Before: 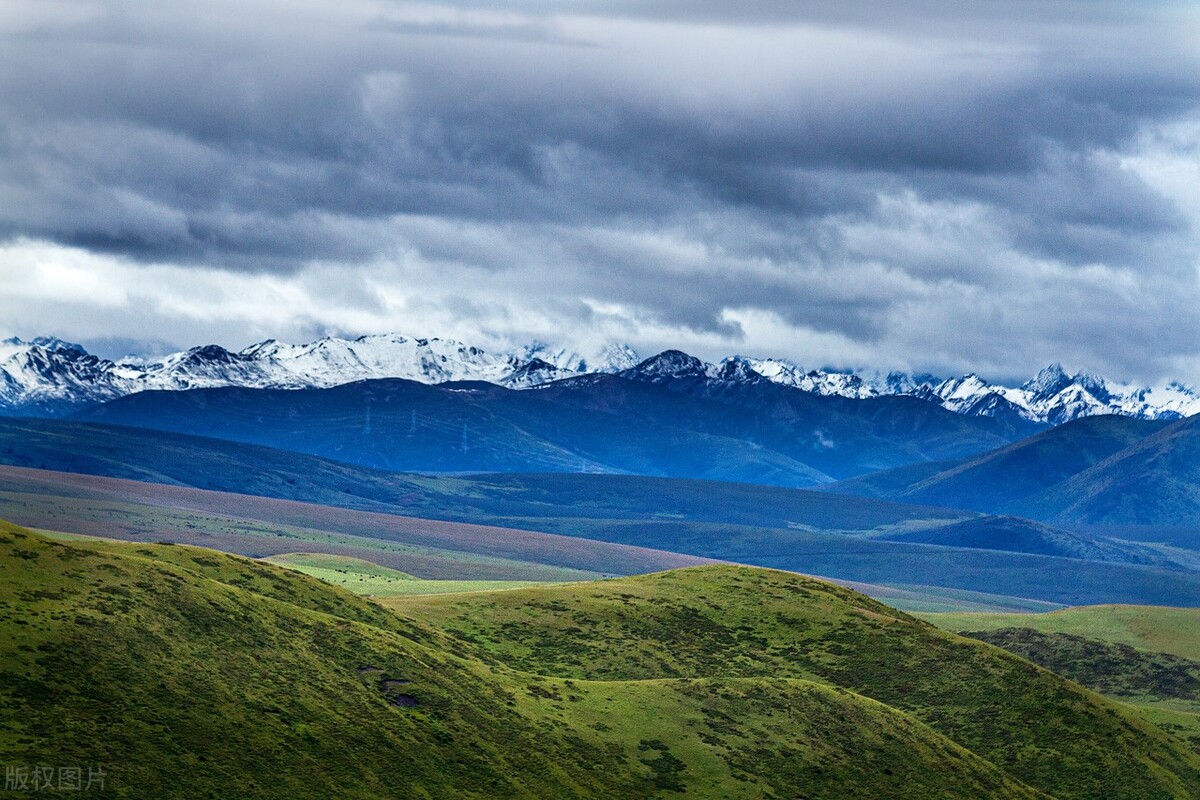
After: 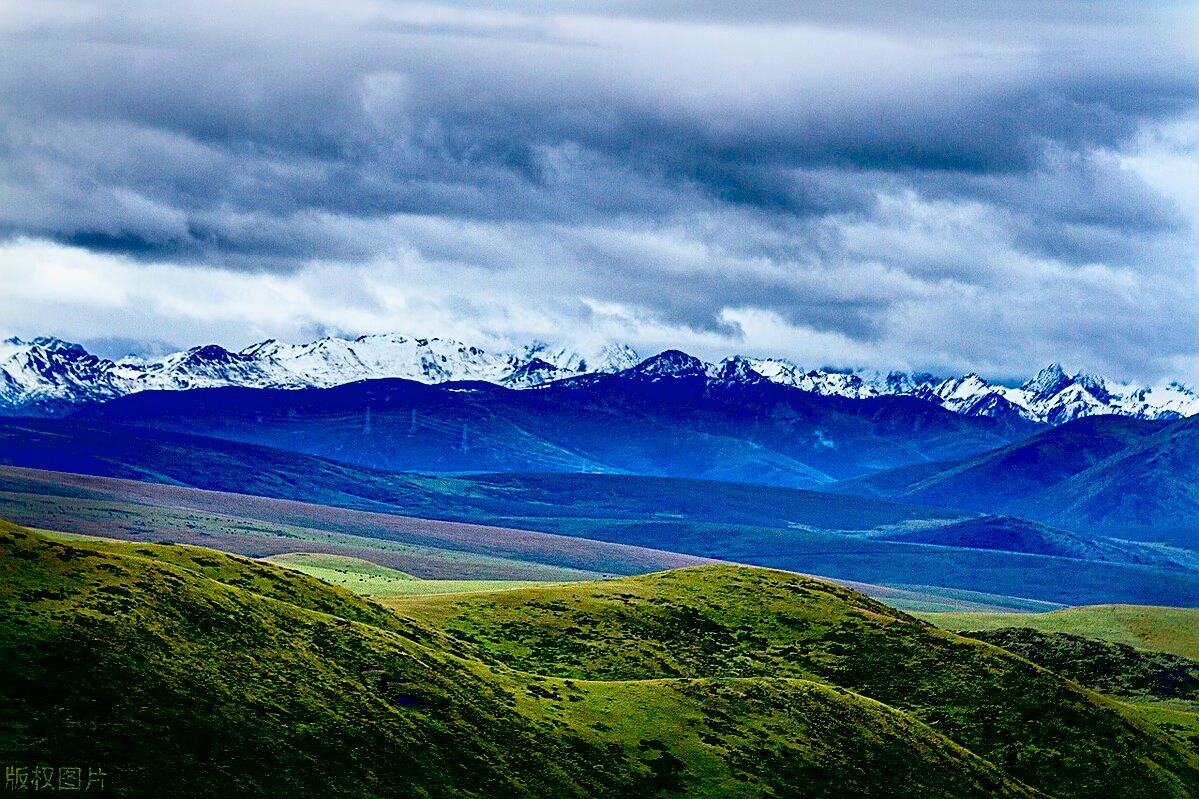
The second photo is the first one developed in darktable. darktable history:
exposure: black level correction 0.046, exposure -0.228 EV, compensate highlight preservation false
sharpen: on, module defaults
contrast brightness saturation: contrast 0.2, brightness 0.16, saturation 0.22
